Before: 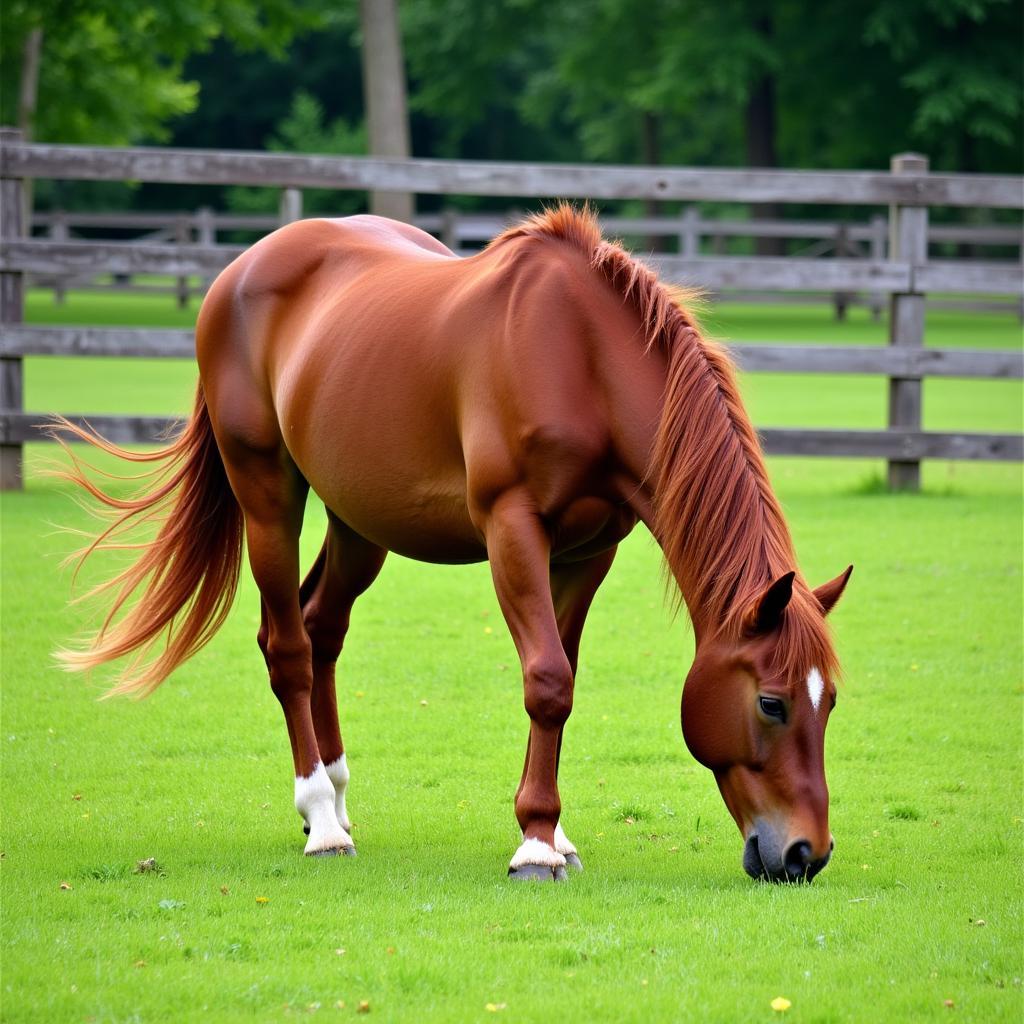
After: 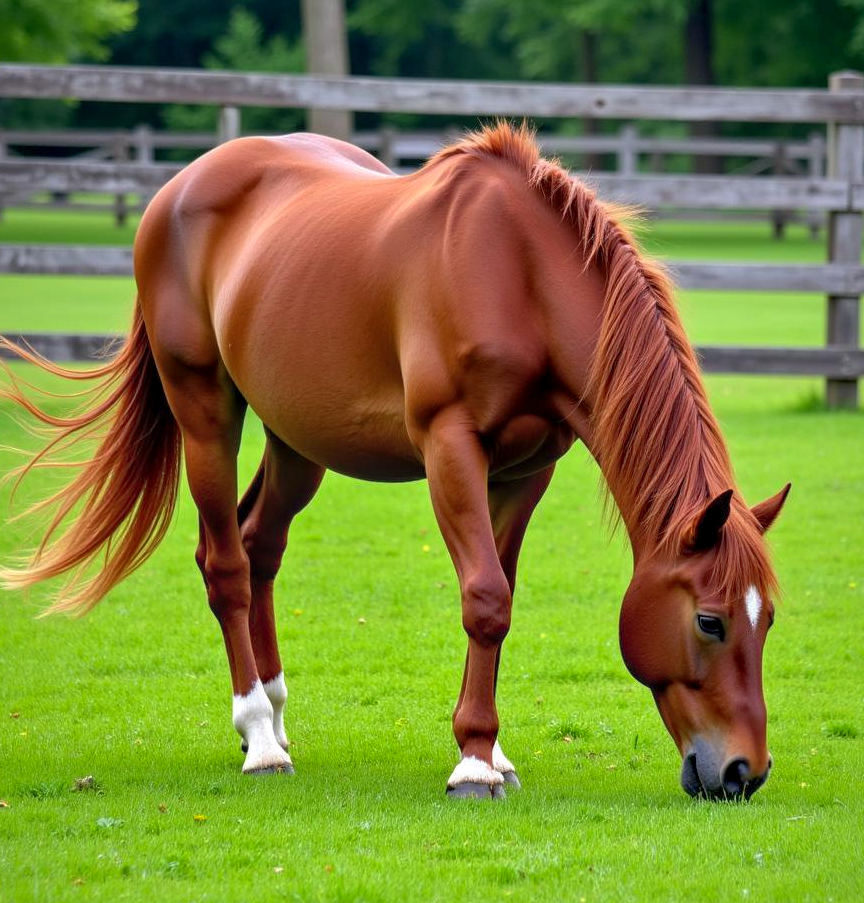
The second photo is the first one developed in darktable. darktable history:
crop: left 6.073%, top 8.056%, right 9.55%, bottom 3.695%
tone equalizer: on, module defaults
local contrast: on, module defaults
shadows and highlights: on, module defaults
